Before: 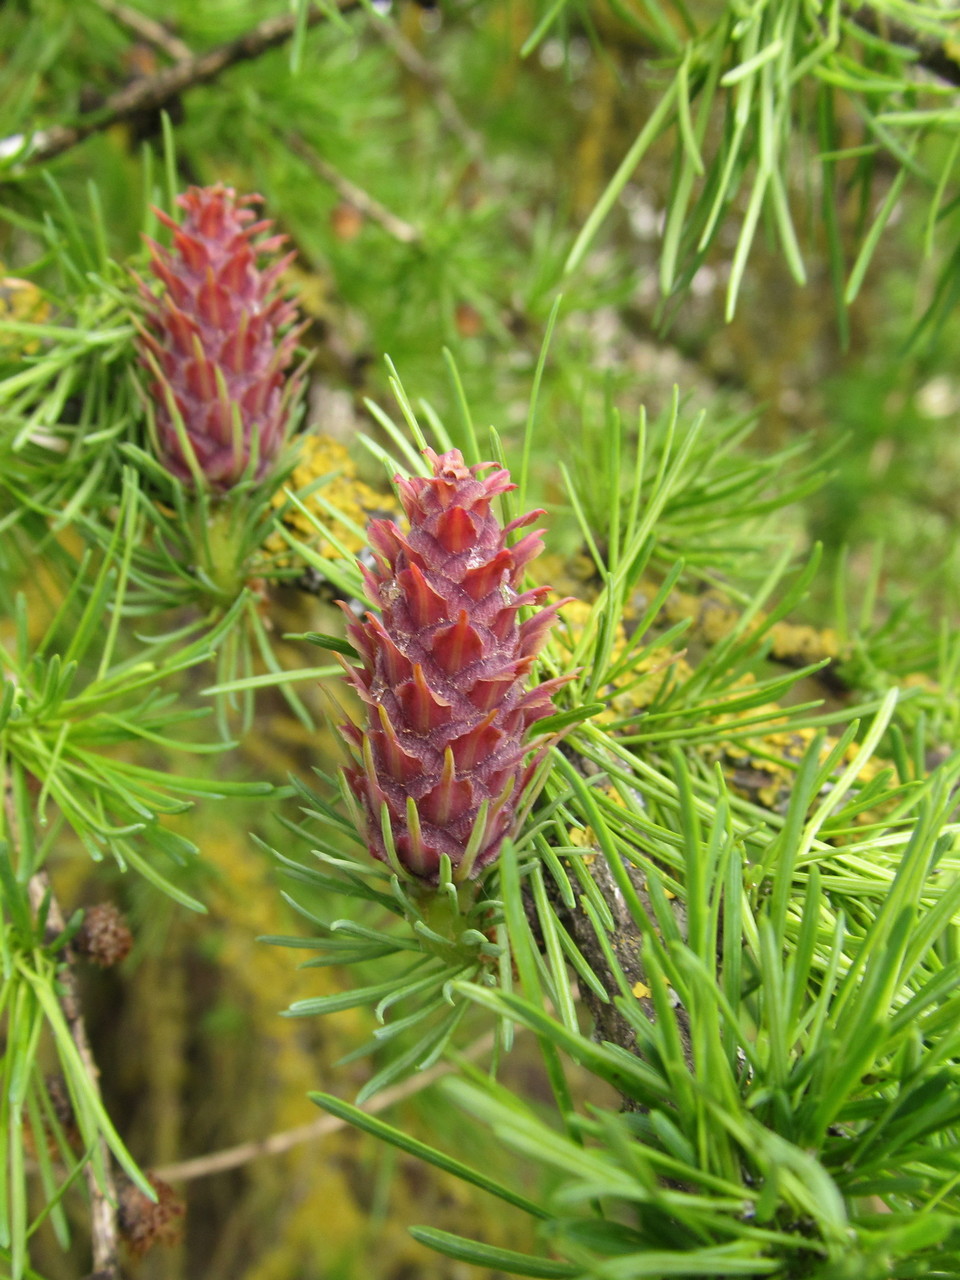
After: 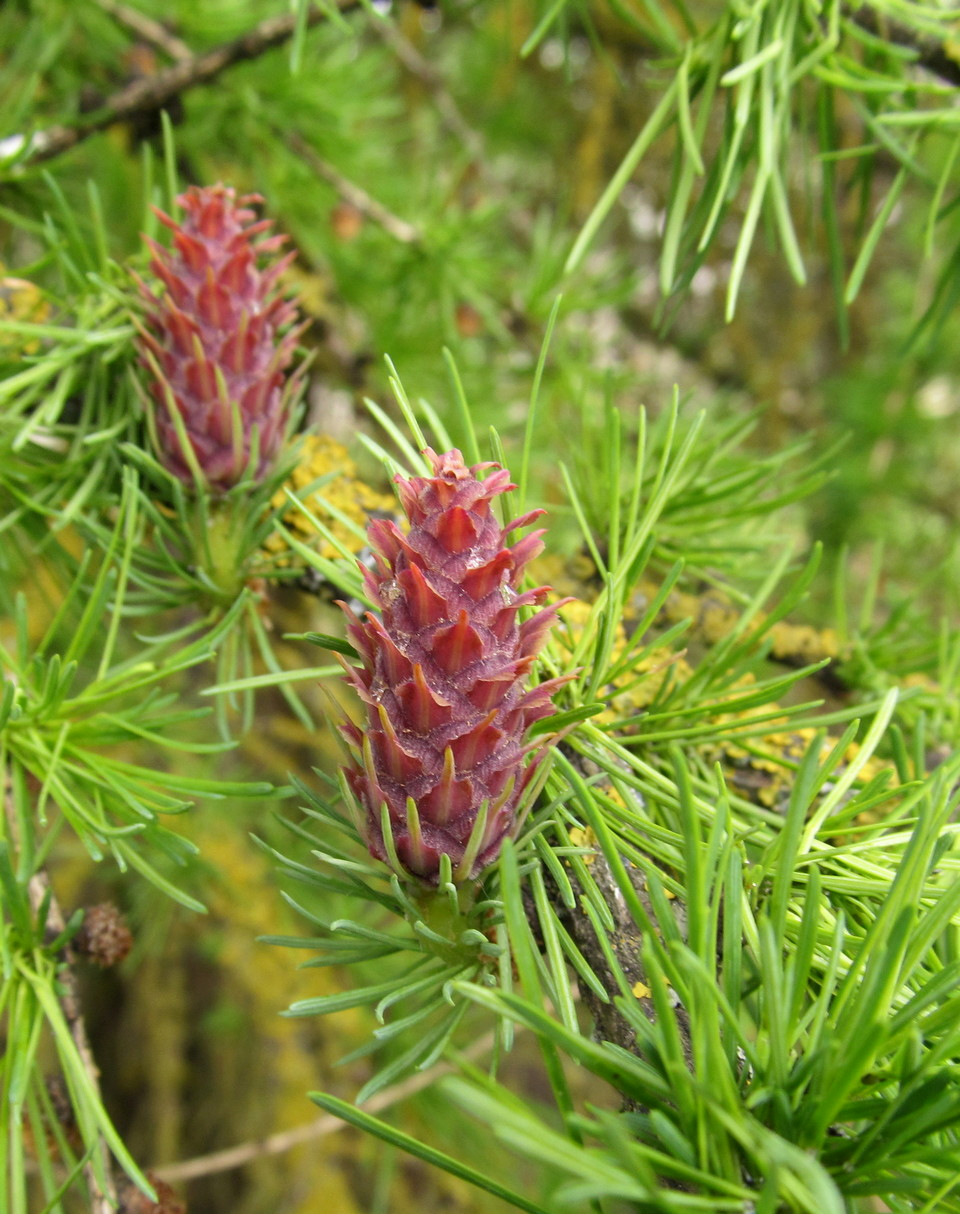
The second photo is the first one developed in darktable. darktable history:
exposure: black level correction 0.002, compensate highlight preservation false
crop and rotate: top 0.013%, bottom 5.073%
